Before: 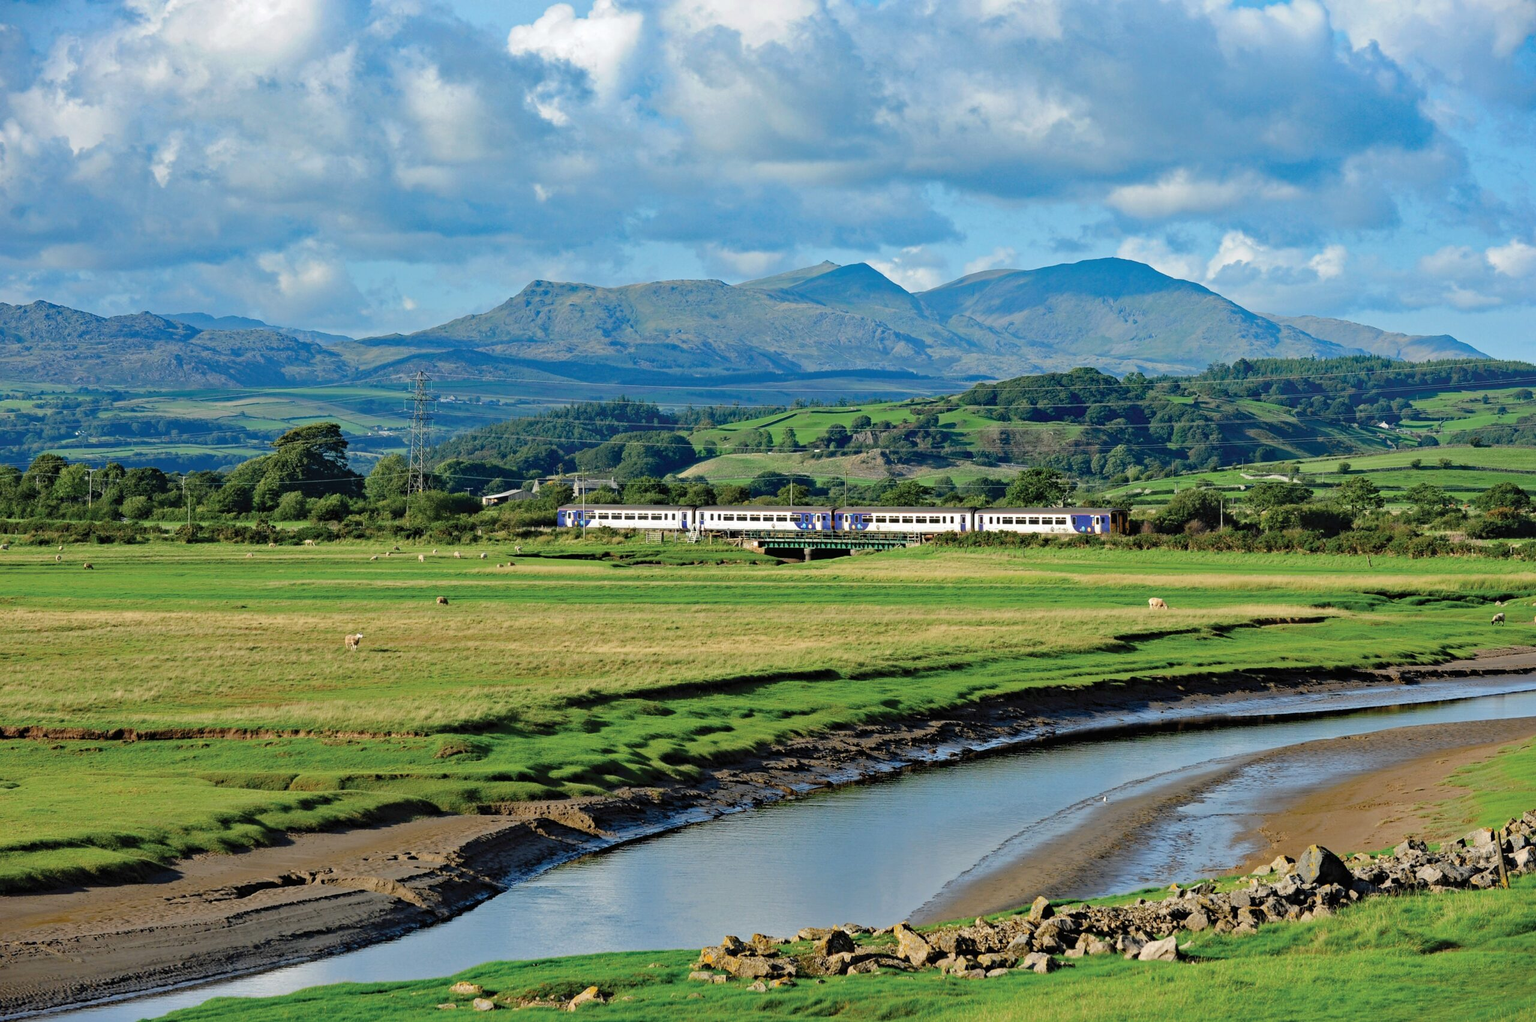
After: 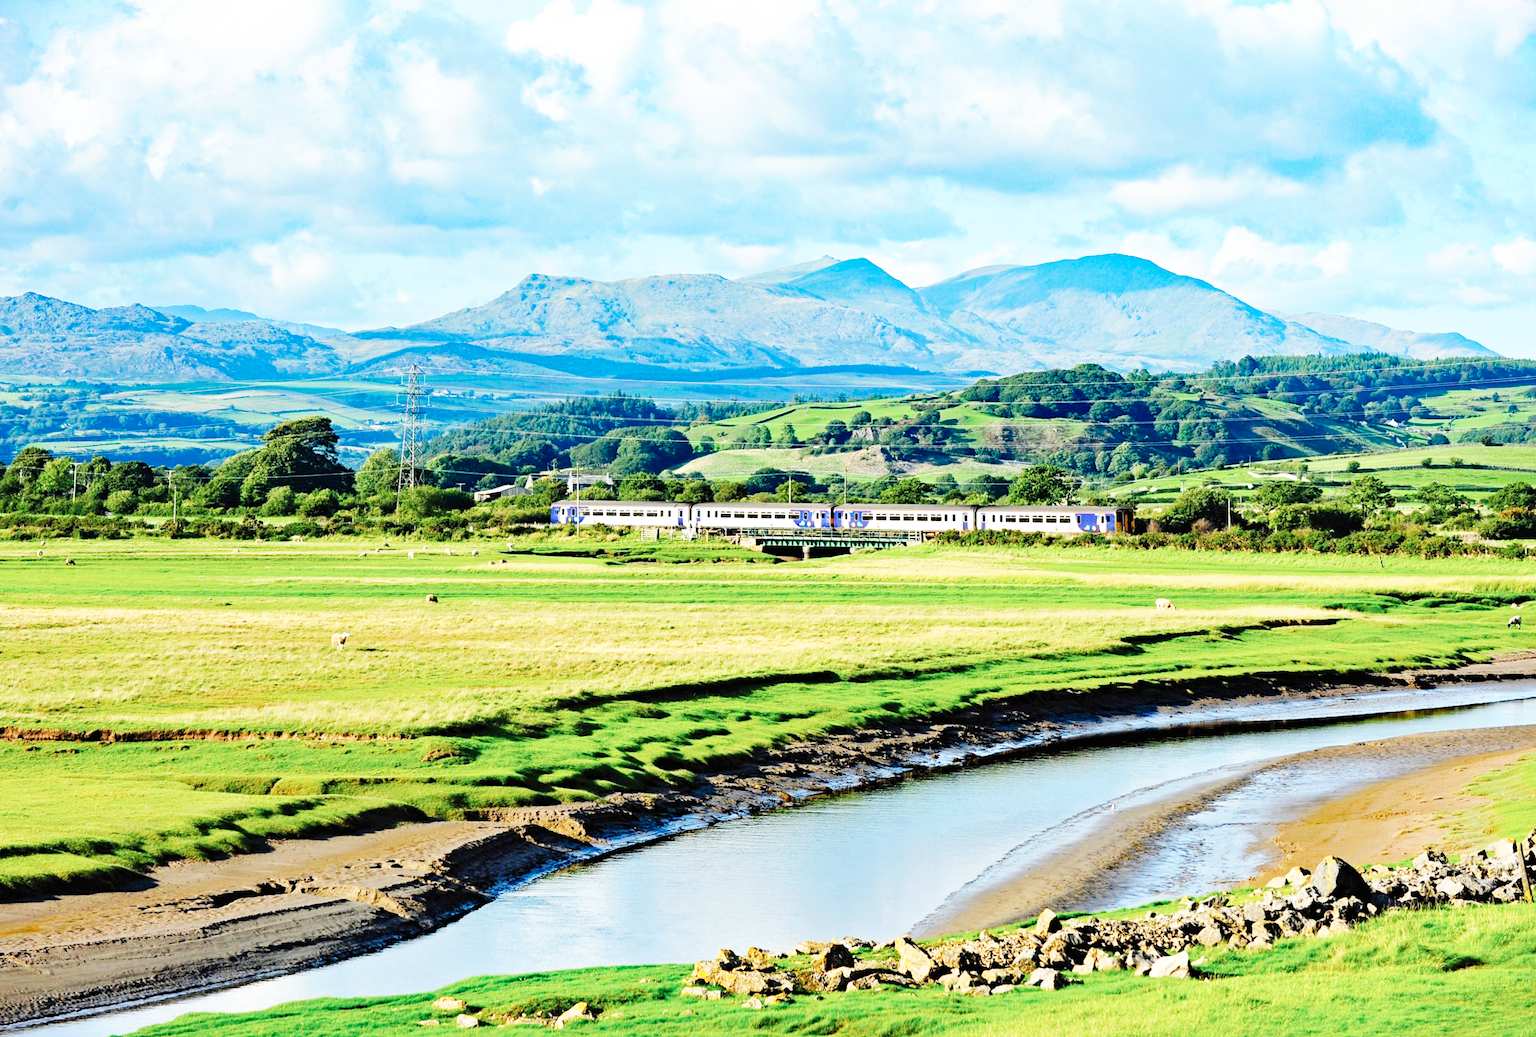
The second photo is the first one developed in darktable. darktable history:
exposure: exposure 0.2 EV, compensate highlight preservation false
base curve: curves: ch0 [(0, 0) (0.007, 0.004) (0.027, 0.03) (0.046, 0.07) (0.207, 0.54) (0.442, 0.872) (0.673, 0.972) (1, 1)], preserve colors none
rotate and perspective: rotation 0.226°, lens shift (vertical) -0.042, crop left 0.023, crop right 0.982, crop top 0.006, crop bottom 0.994
